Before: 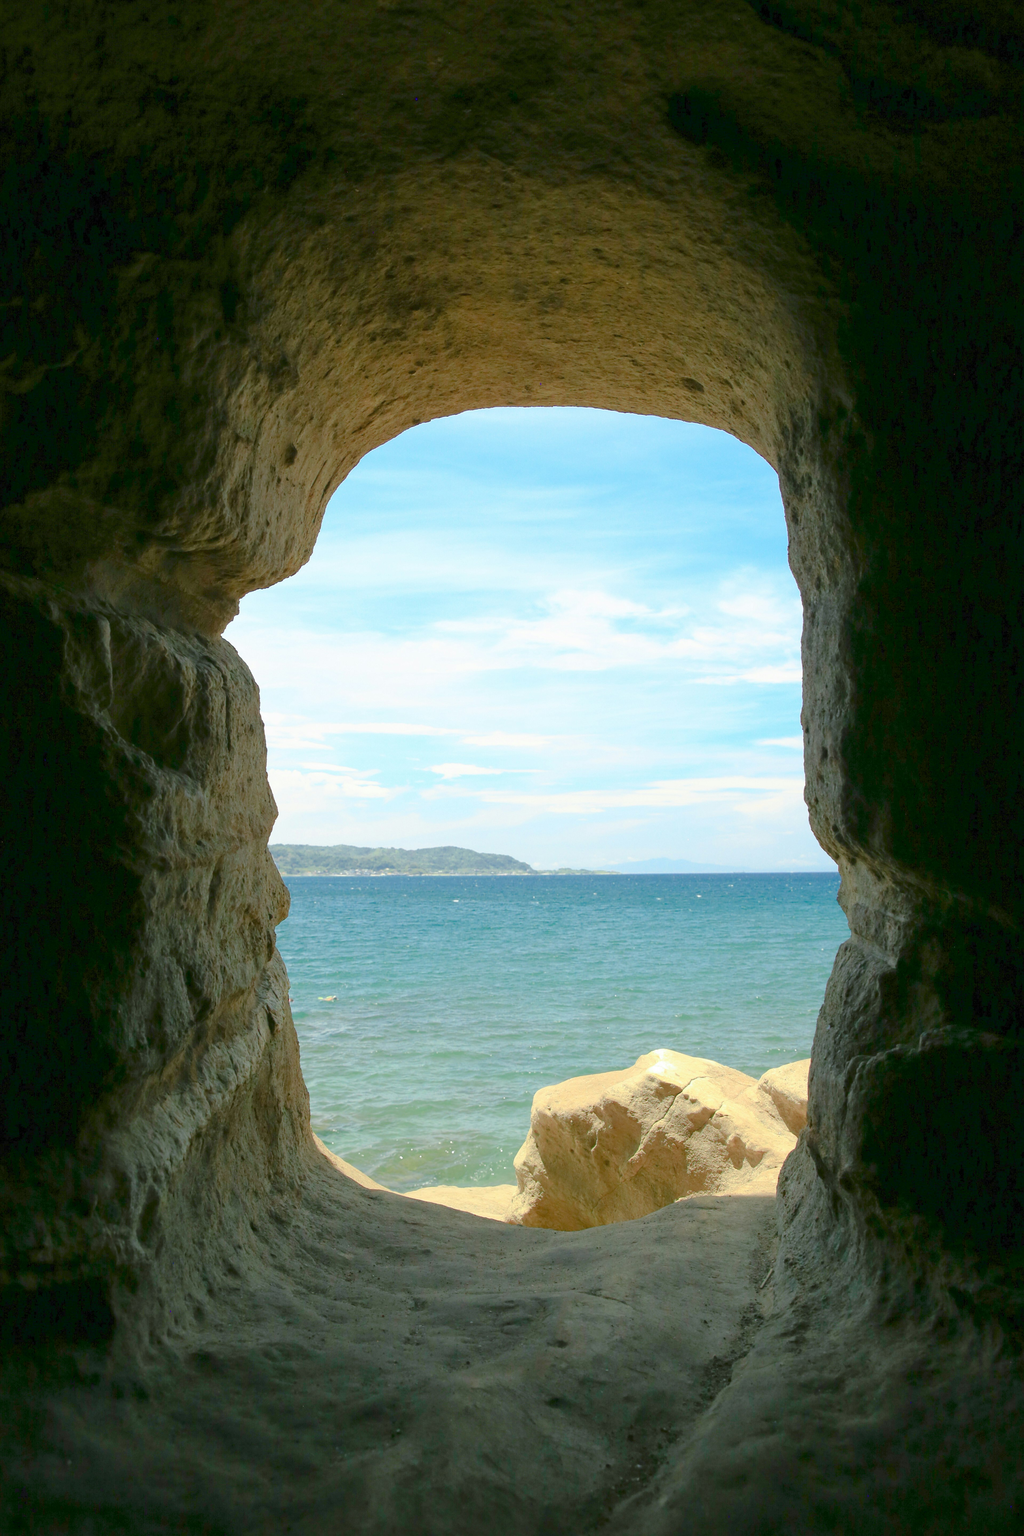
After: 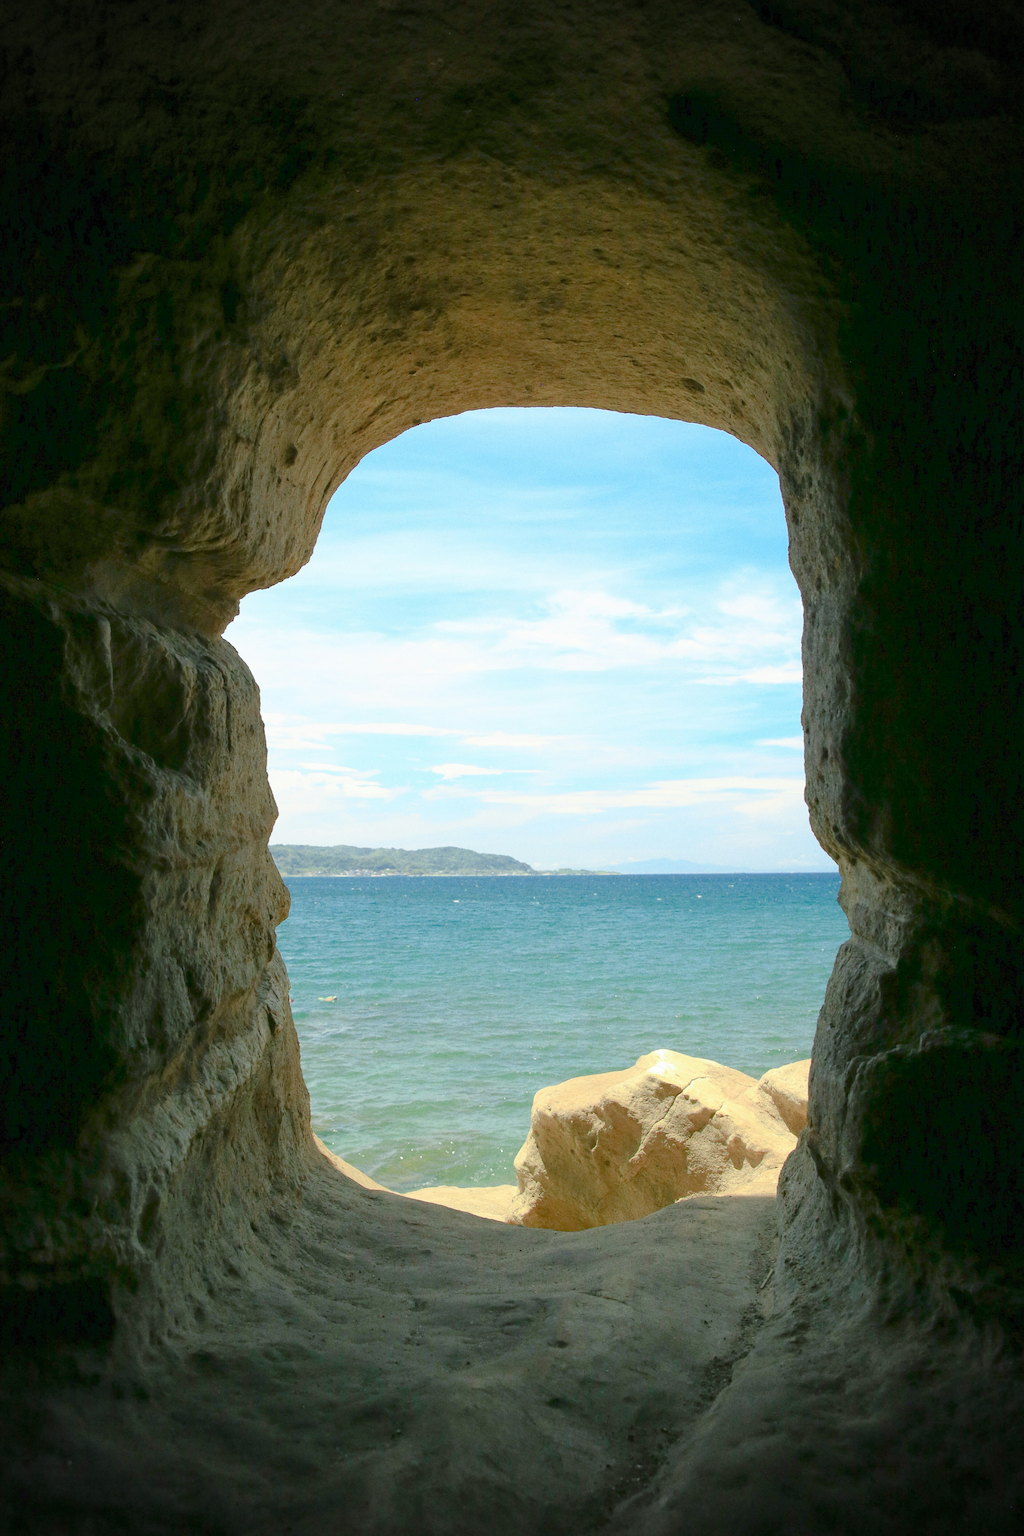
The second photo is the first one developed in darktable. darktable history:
grain: coarseness 0.09 ISO
vignetting: fall-off radius 31.48%, brightness -0.472
